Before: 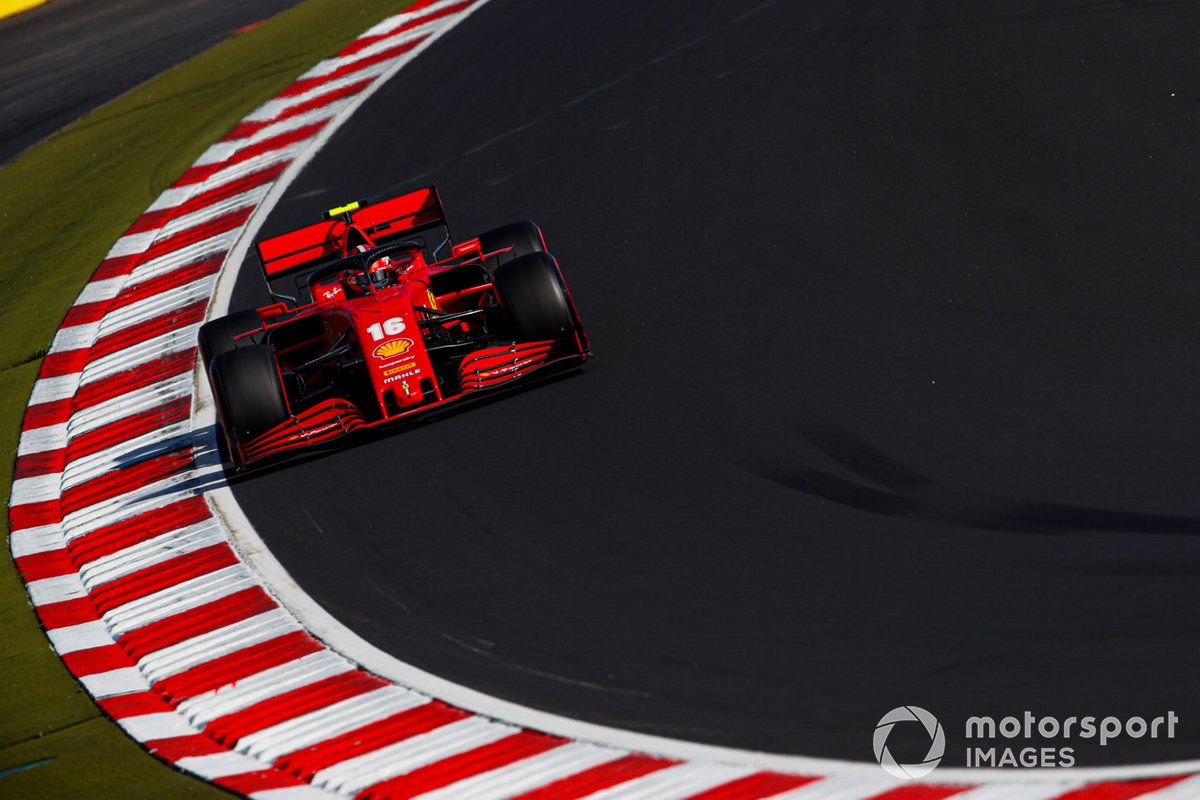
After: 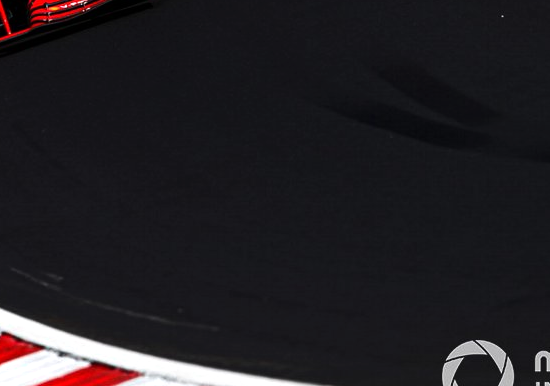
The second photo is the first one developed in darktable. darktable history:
crop: left 35.976%, top 45.819%, right 18.162%, bottom 5.807%
tone equalizer: -8 EV -0.75 EV, -7 EV -0.7 EV, -6 EV -0.6 EV, -5 EV -0.4 EV, -3 EV 0.4 EV, -2 EV 0.6 EV, -1 EV 0.7 EV, +0 EV 0.75 EV, edges refinement/feathering 500, mask exposure compensation -1.57 EV, preserve details no
